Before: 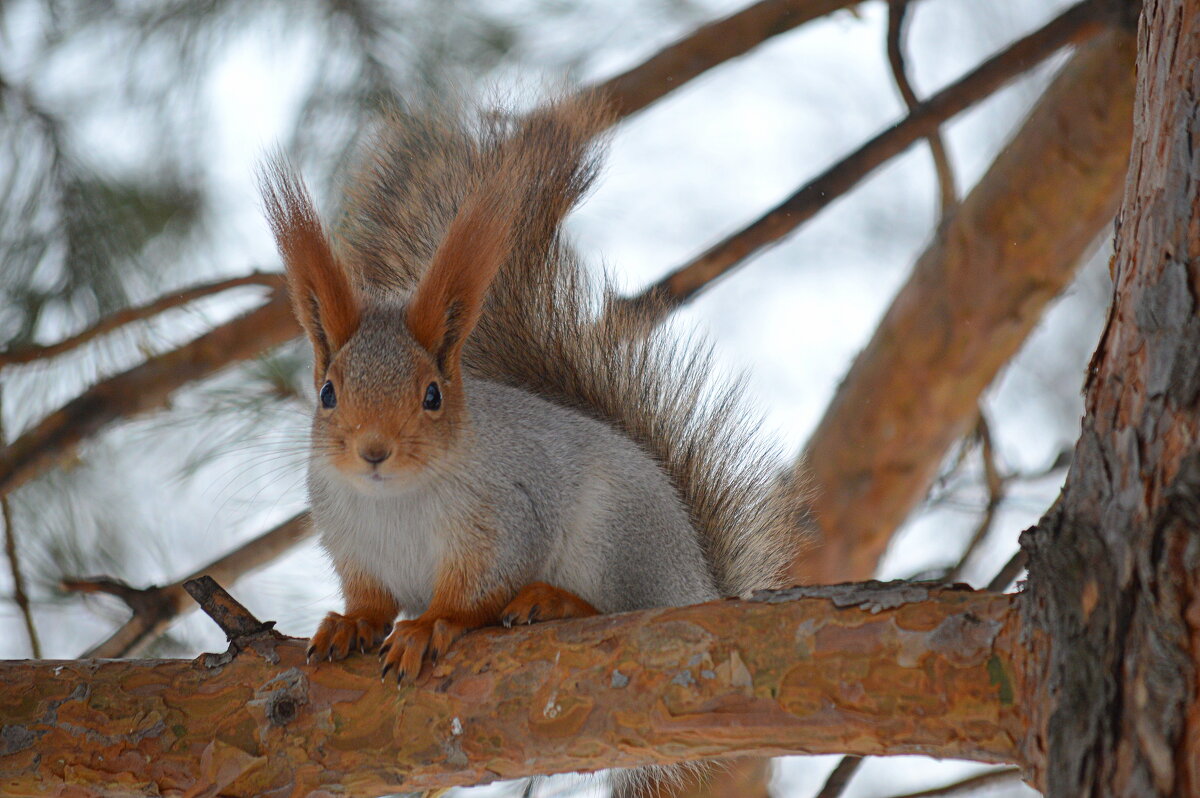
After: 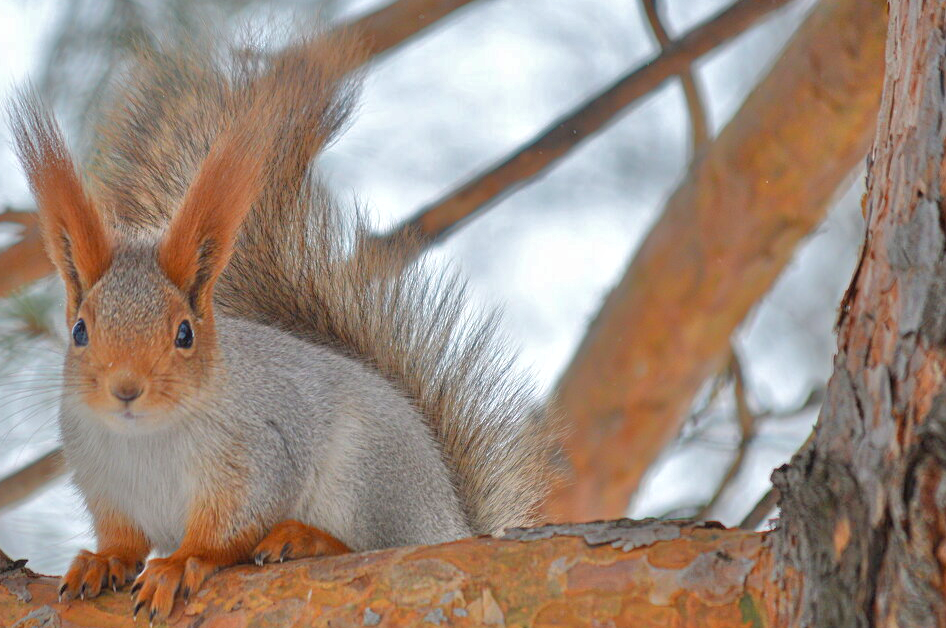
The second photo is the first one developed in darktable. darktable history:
shadows and highlights: shadows 40, highlights -60
crop and rotate: left 20.74%, top 7.912%, right 0.375%, bottom 13.378%
tone equalizer: -7 EV 0.15 EV, -6 EV 0.6 EV, -5 EV 1.15 EV, -4 EV 1.33 EV, -3 EV 1.15 EV, -2 EV 0.6 EV, -1 EV 0.15 EV, mask exposure compensation -0.5 EV
